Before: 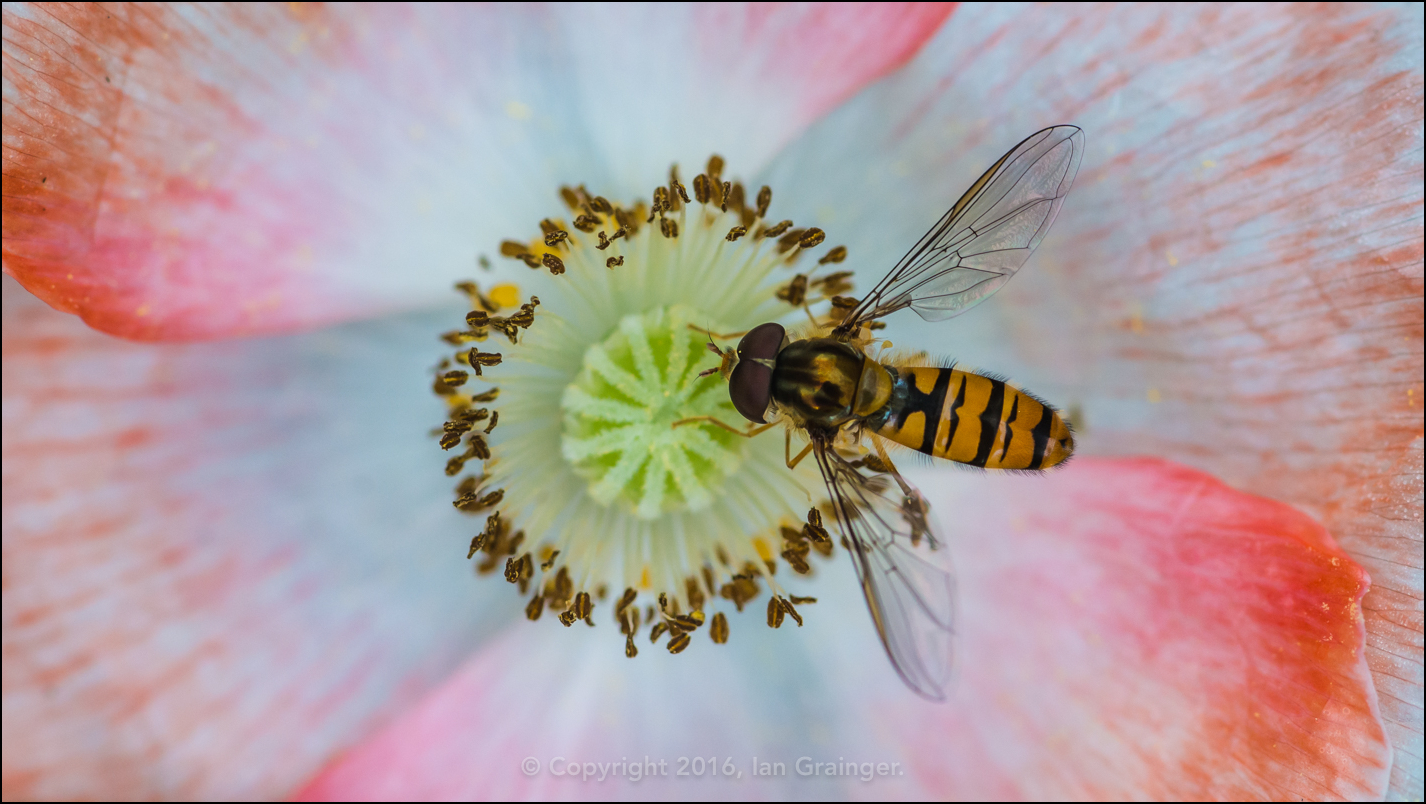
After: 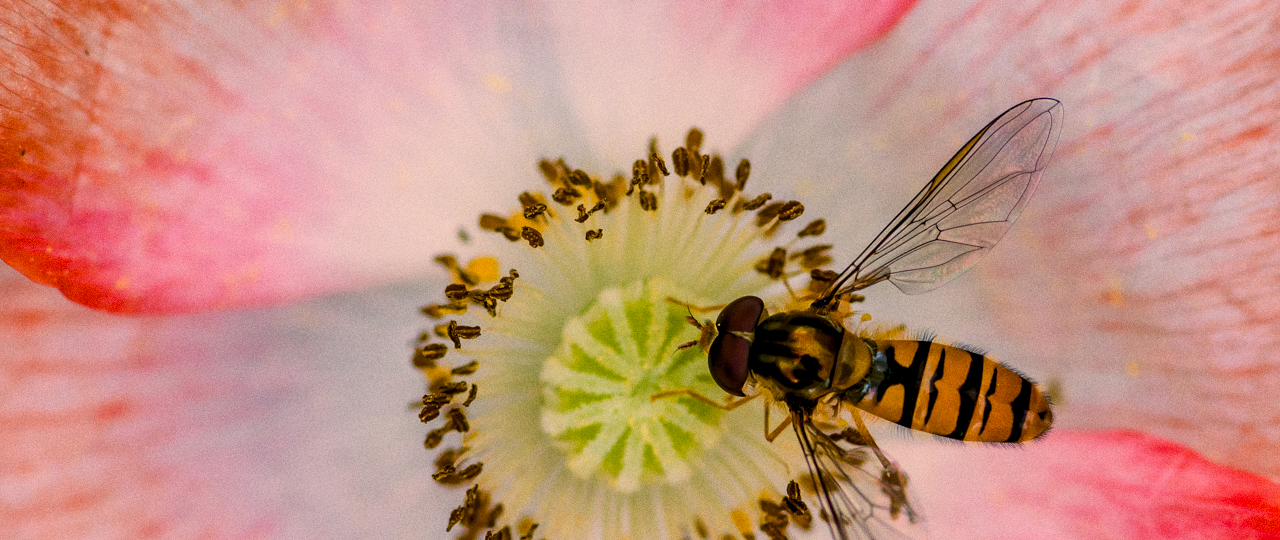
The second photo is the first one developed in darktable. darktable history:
color correction: highlights a* 21.16, highlights b* 19.61
color balance rgb: perceptual saturation grading › global saturation 20%, perceptual saturation grading › highlights -25%, perceptual saturation grading › shadows 25%
exposure: black level correction 0.012, compensate highlight preservation false
grain: coarseness 0.09 ISO
crop: left 1.509%, top 3.452%, right 7.696%, bottom 28.452%
shadows and highlights: shadows 62.66, white point adjustment 0.37, highlights -34.44, compress 83.82%
